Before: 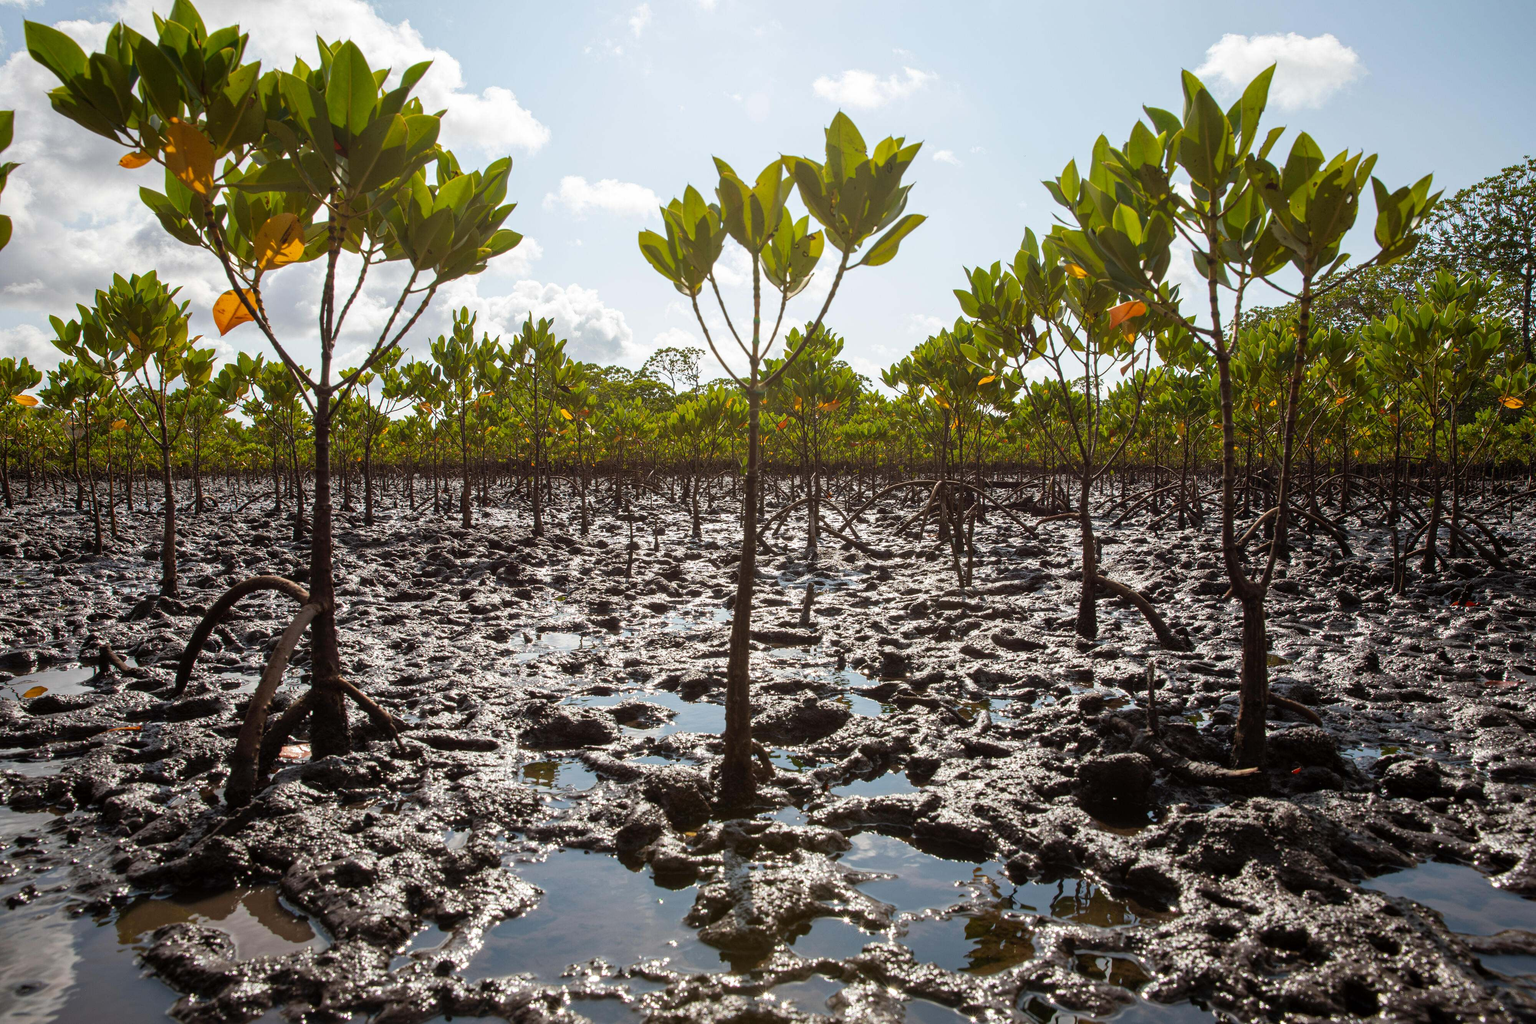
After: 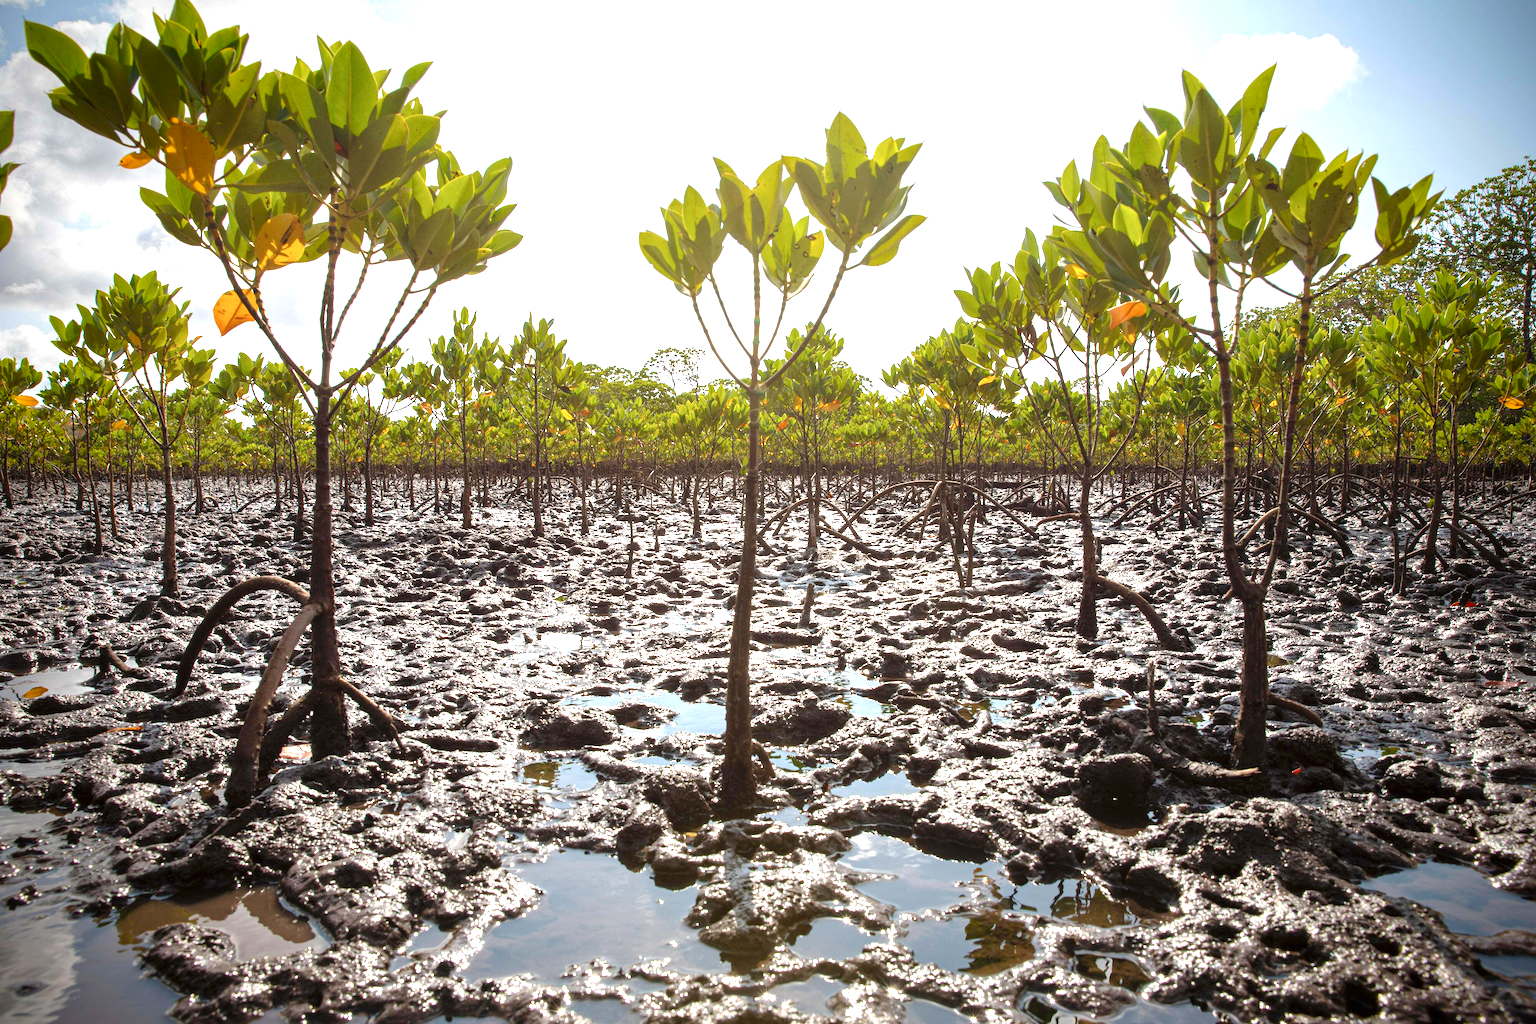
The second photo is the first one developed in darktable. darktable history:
tone curve: color space Lab, independent channels, preserve colors none
base curve: curves: ch0 [(0, 0) (0.262, 0.32) (0.722, 0.705) (1, 1)], preserve colors none
vignetting: fall-off radius 60.85%, brightness -1, saturation 0.499
exposure: black level correction 0, exposure 1.01 EV, compensate exposure bias true, compensate highlight preservation false
